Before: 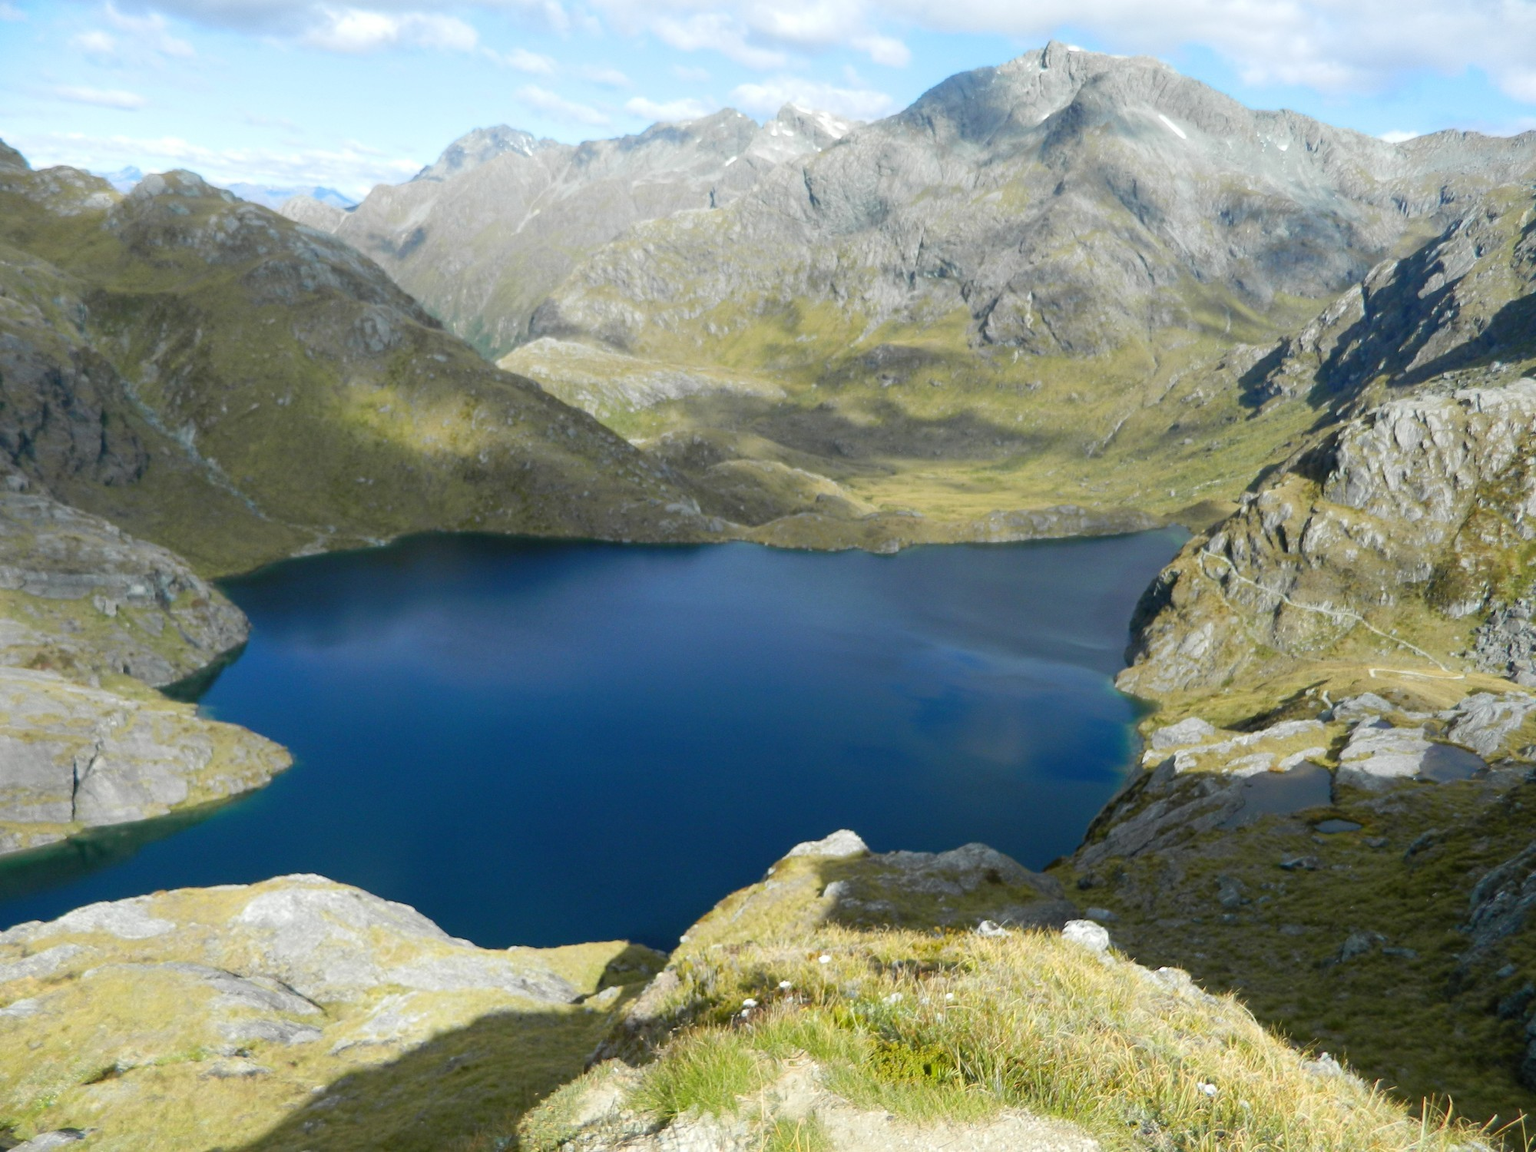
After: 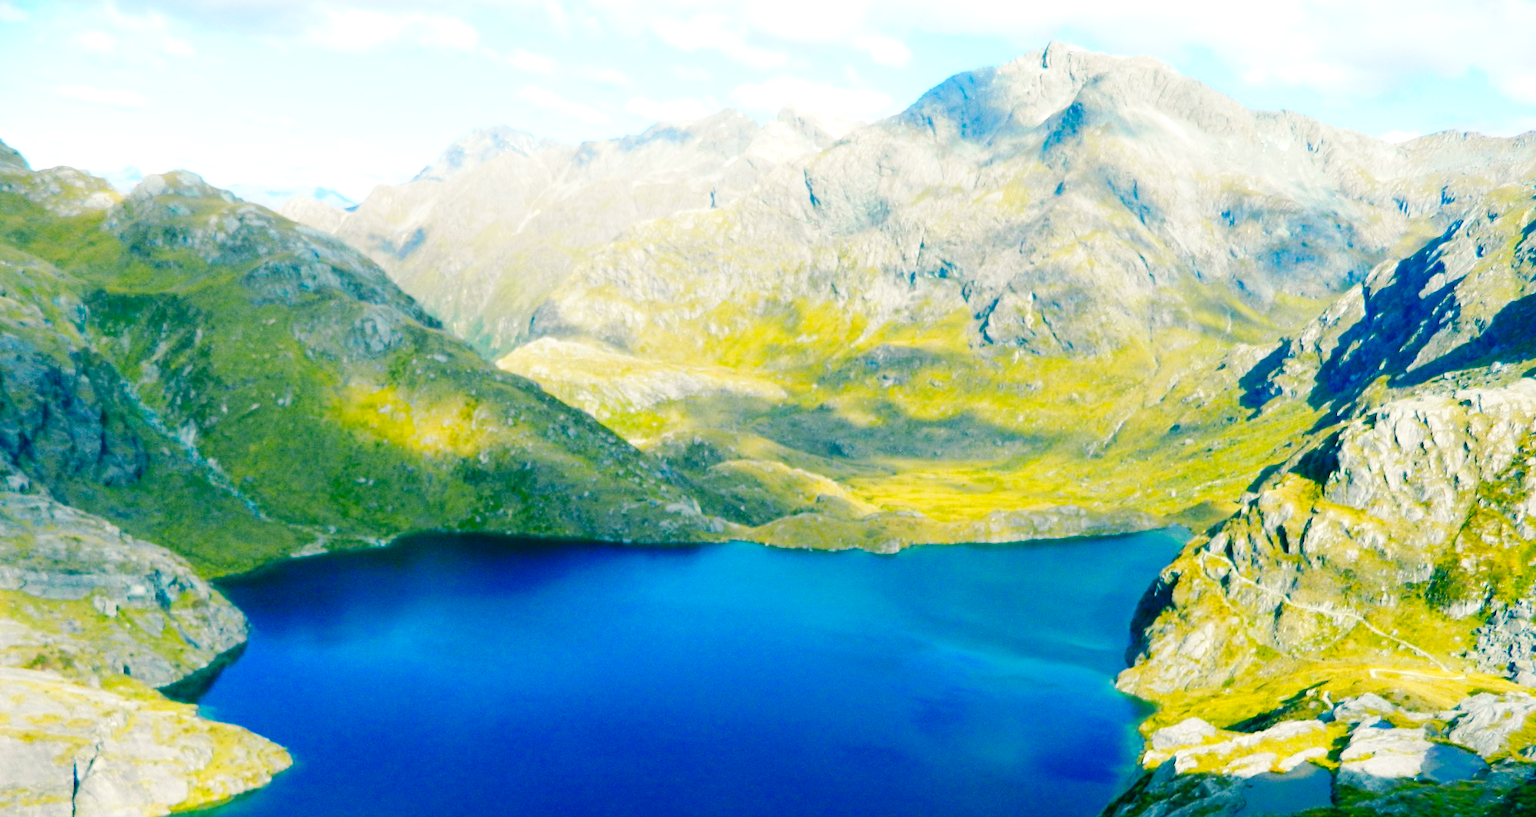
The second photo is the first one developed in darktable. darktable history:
color balance rgb: shadows lift › luminance -28.466%, shadows lift › chroma 10.049%, shadows lift › hue 227.17°, highlights gain › chroma 3.043%, highlights gain › hue 76.64°, linear chroma grading › global chroma 15.475%, perceptual saturation grading › global saturation 29.522%, perceptual brilliance grading › global brilliance 10.173%, perceptual brilliance grading › shadows 14.71%, global vibrance 20%
base curve: curves: ch0 [(0, 0) (0.036, 0.025) (0.121, 0.166) (0.206, 0.329) (0.605, 0.79) (1, 1)], preserve colors none
crop: right 0%, bottom 29.06%
